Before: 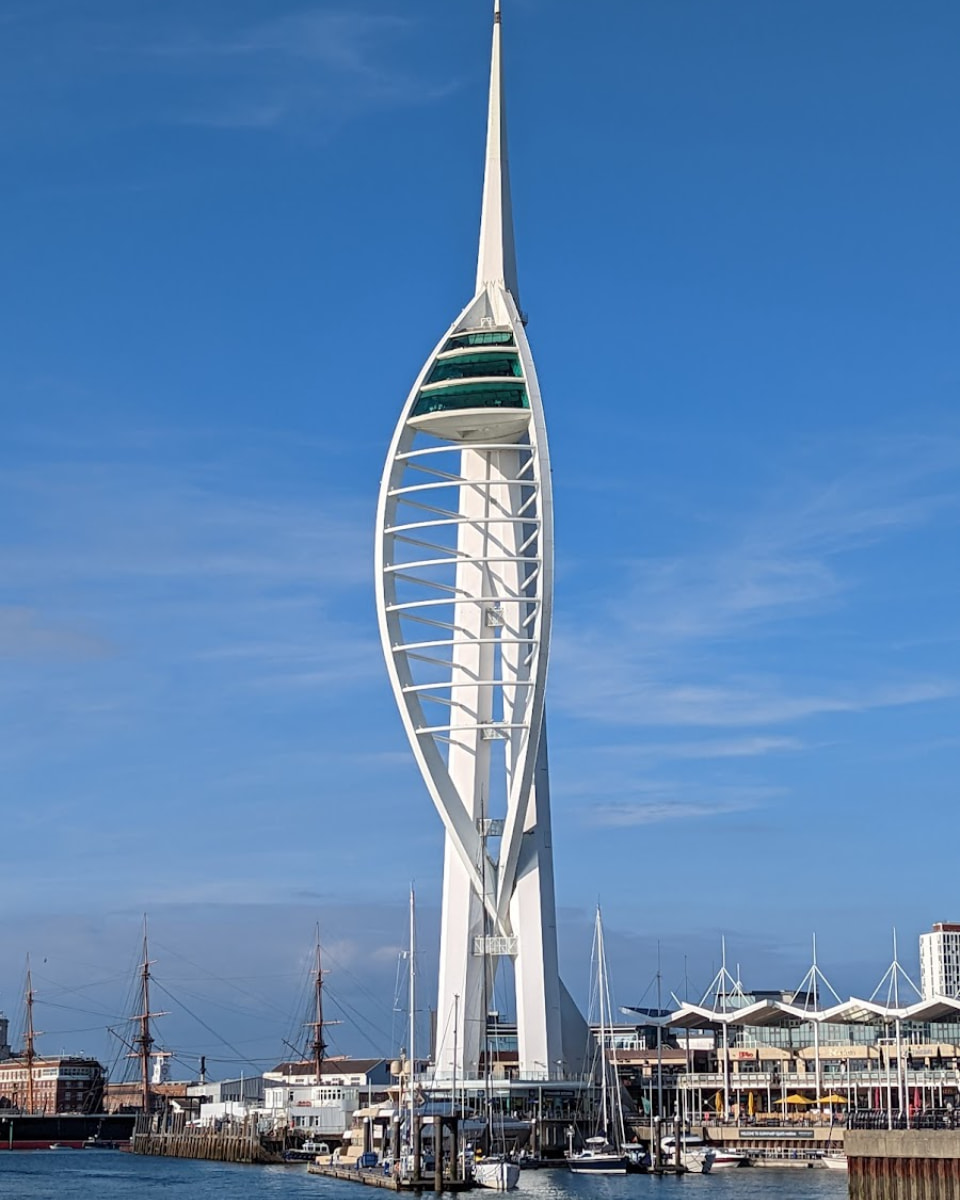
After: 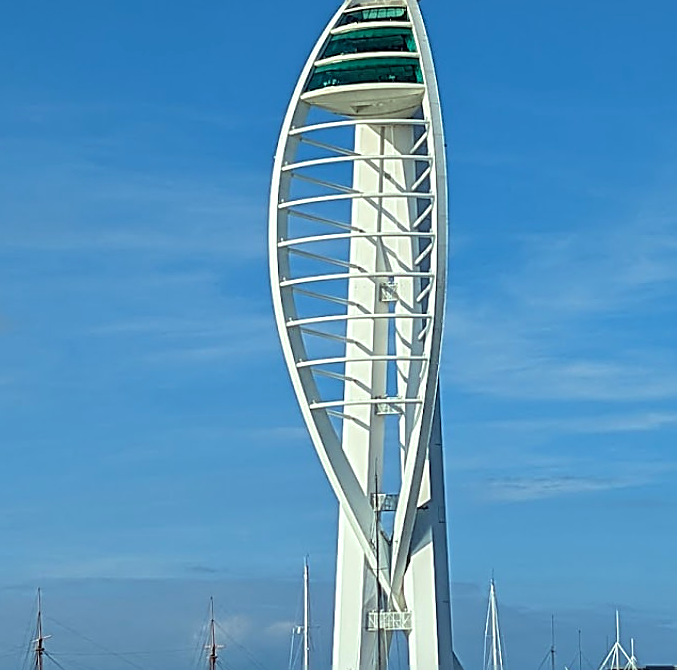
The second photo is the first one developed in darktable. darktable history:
color correction: highlights a* -8.65, highlights b* 3.69
sharpen: amount 0.894
crop: left 11.135%, top 27.155%, right 18.312%, bottom 16.967%
velvia: on, module defaults
